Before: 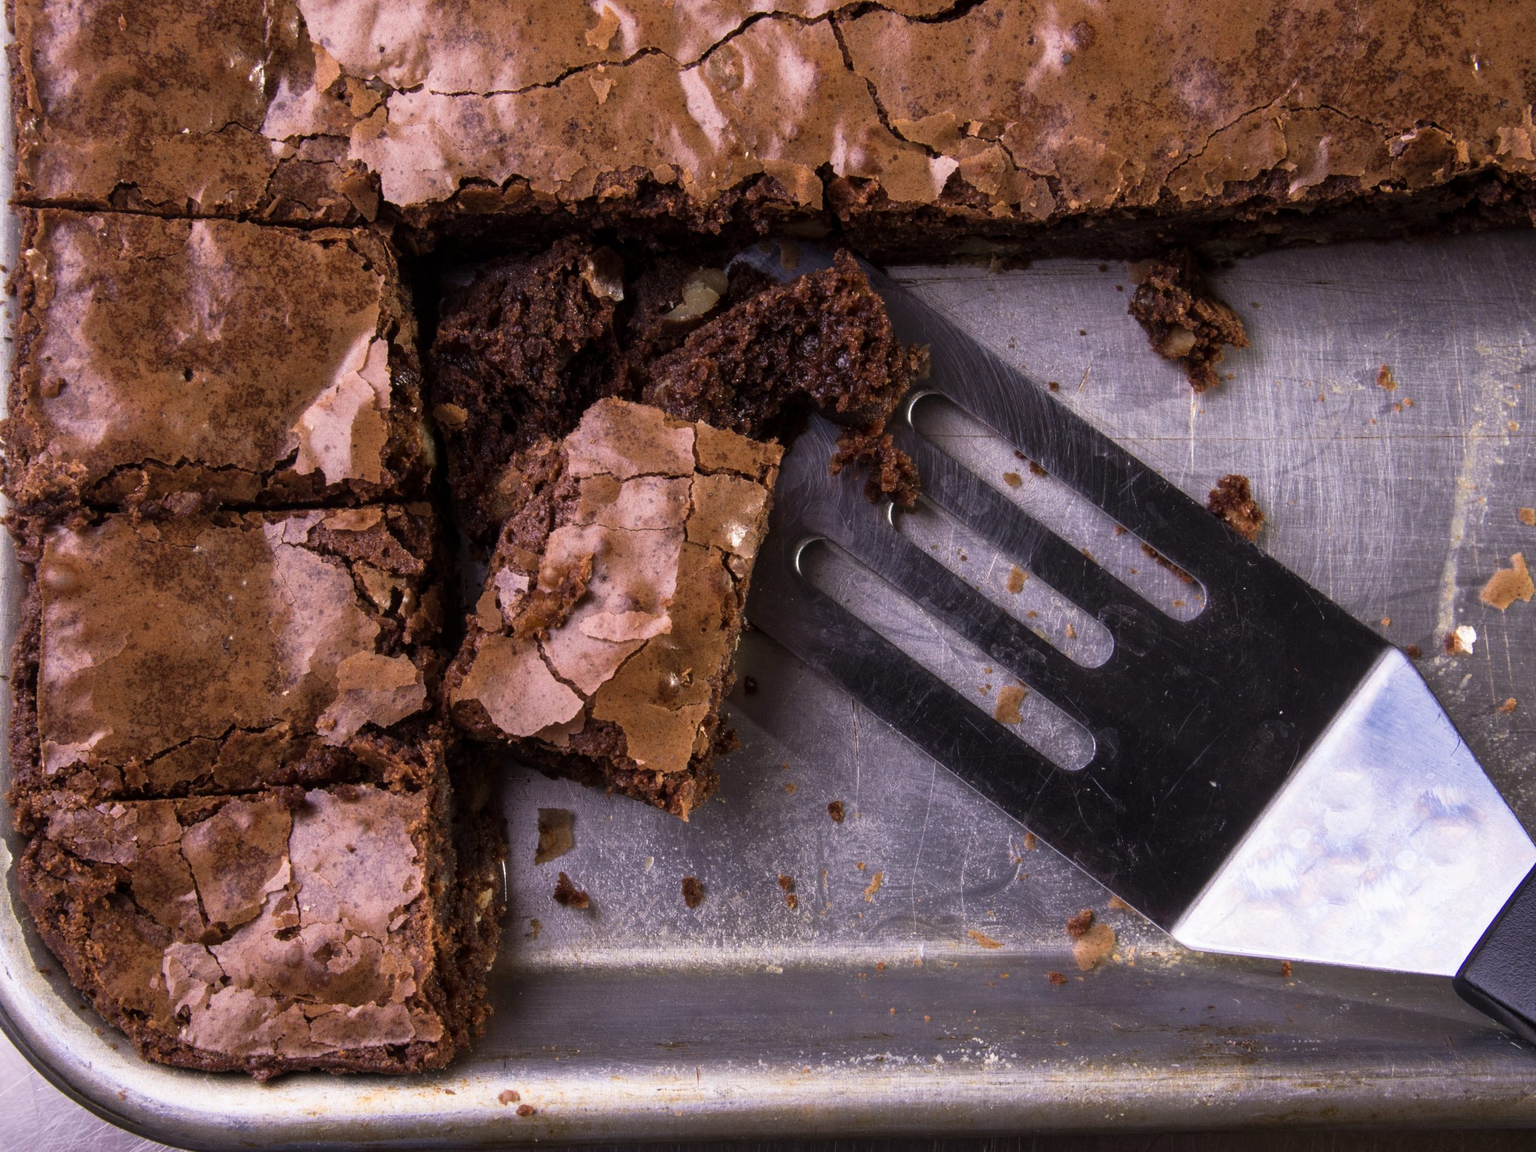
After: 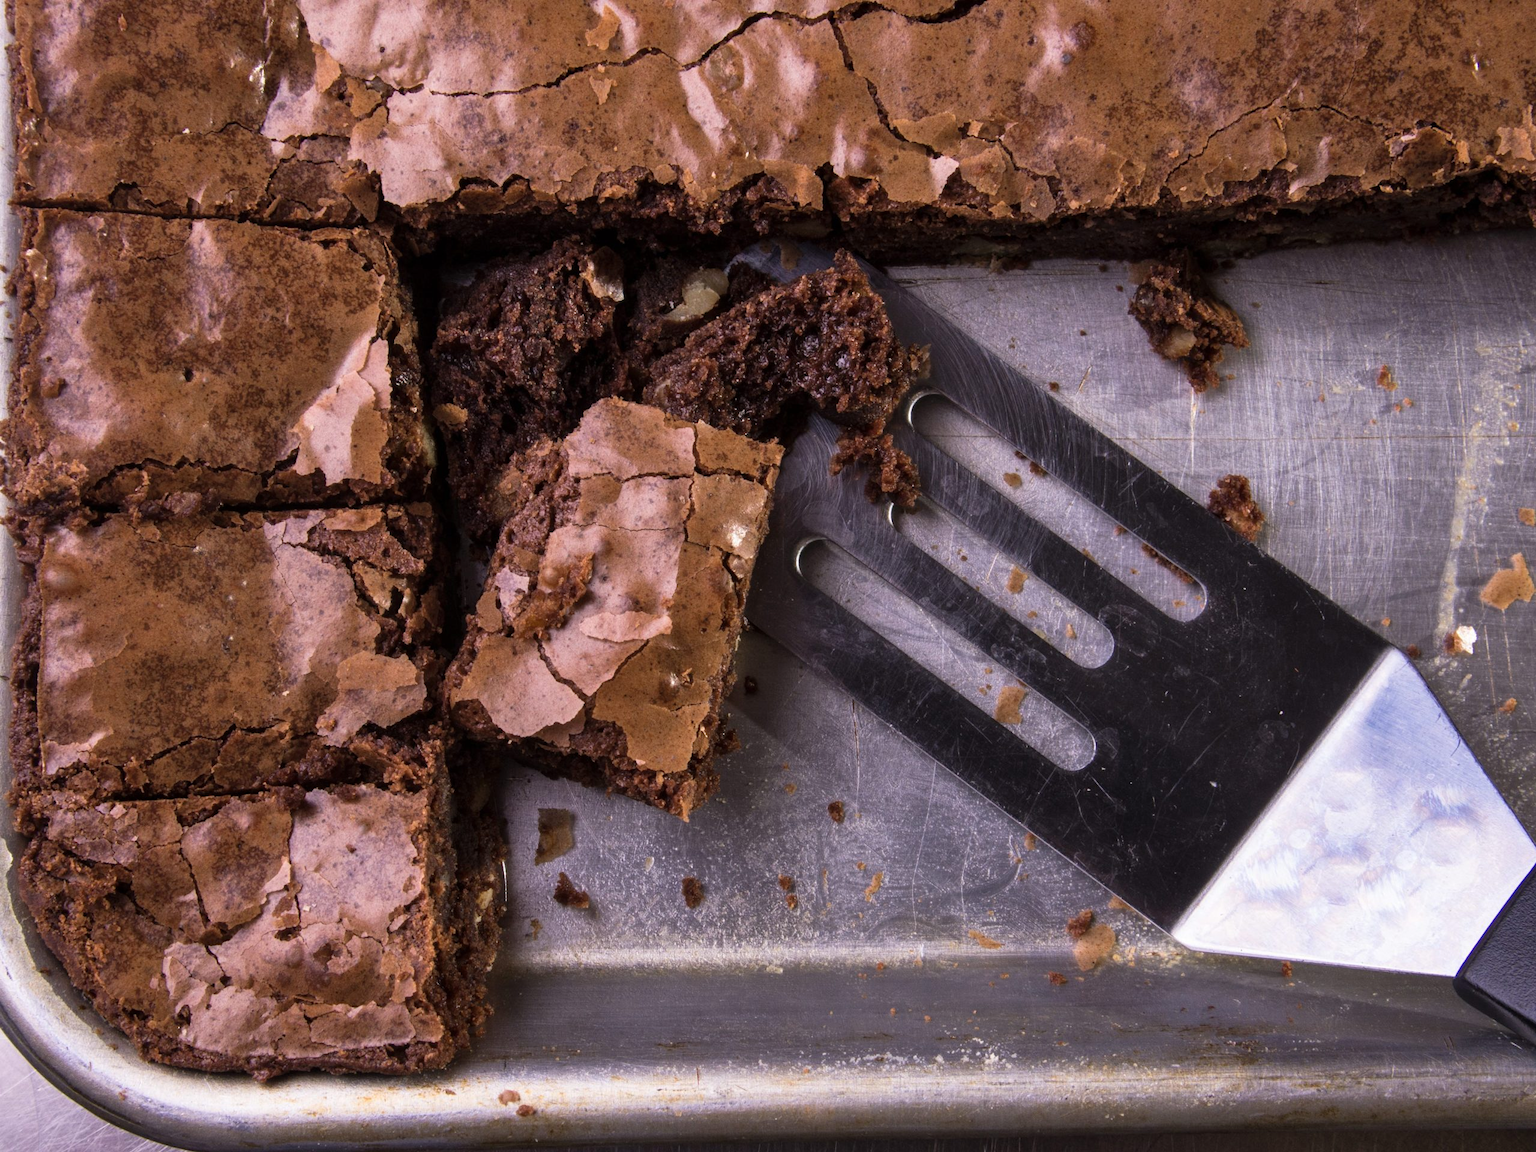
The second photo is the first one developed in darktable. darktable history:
shadows and highlights: shadows 36.19, highlights -26.87, soften with gaussian
